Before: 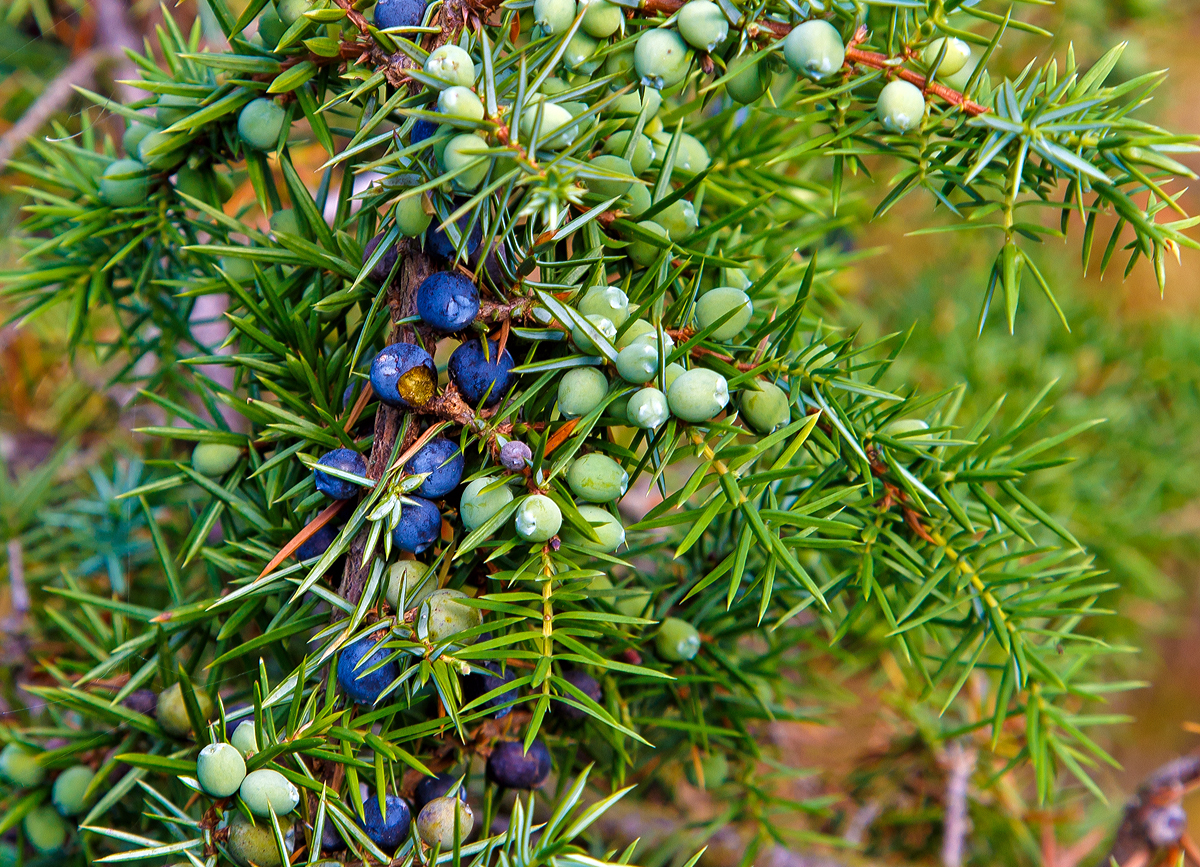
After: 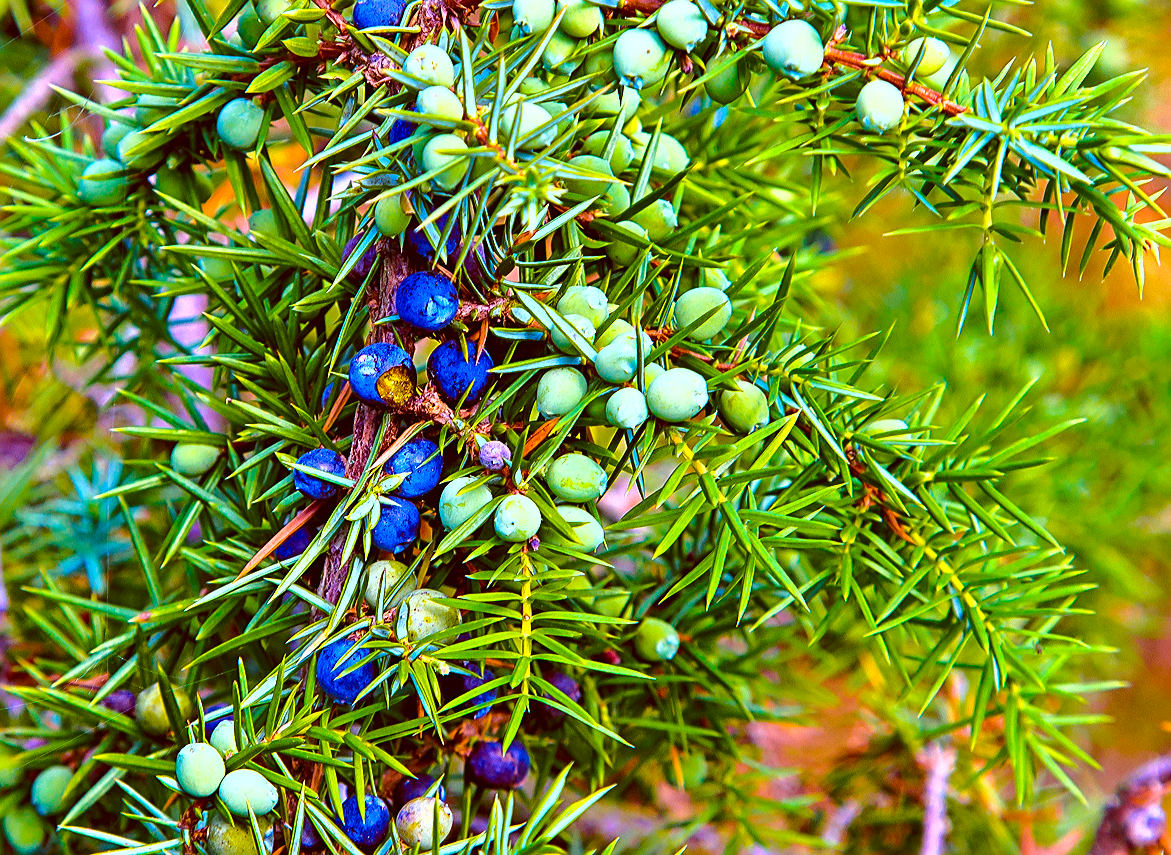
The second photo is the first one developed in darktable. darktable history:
crop and rotate: left 1.774%, right 0.633%, bottom 1.28%
exposure: black level correction 0, exposure 0.7 EV, compensate exposure bias true, compensate highlight preservation false
color balance rgb: linear chroma grading › global chroma 15%, perceptual saturation grading › global saturation 30%
tone curve: curves: ch0 [(0, 0.021) (0.059, 0.053) (0.212, 0.18) (0.337, 0.304) (0.495, 0.505) (0.725, 0.731) (0.89, 0.919) (1, 1)]; ch1 [(0, 0) (0.094, 0.081) (0.285, 0.299) (0.413, 0.43) (0.479, 0.475) (0.54, 0.55) (0.615, 0.65) (0.683, 0.688) (1, 1)]; ch2 [(0, 0) (0.257, 0.217) (0.434, 0.434) (0.498, 0.507) (0.599, 0.578) (1, 1)], color space Lab, independent channels, preserve colors none
shadows and highlights: low approximation 0.01, soften with gaussian
white balance: red 0.954, blue 1.079
sharpen: on, module defaults
color balance: lift [1, 1.015, 1.004, 0.985], gamma [1, 0.958, 0.971, 1.042], gain [1, 0.956, 0.977, 1.044]
